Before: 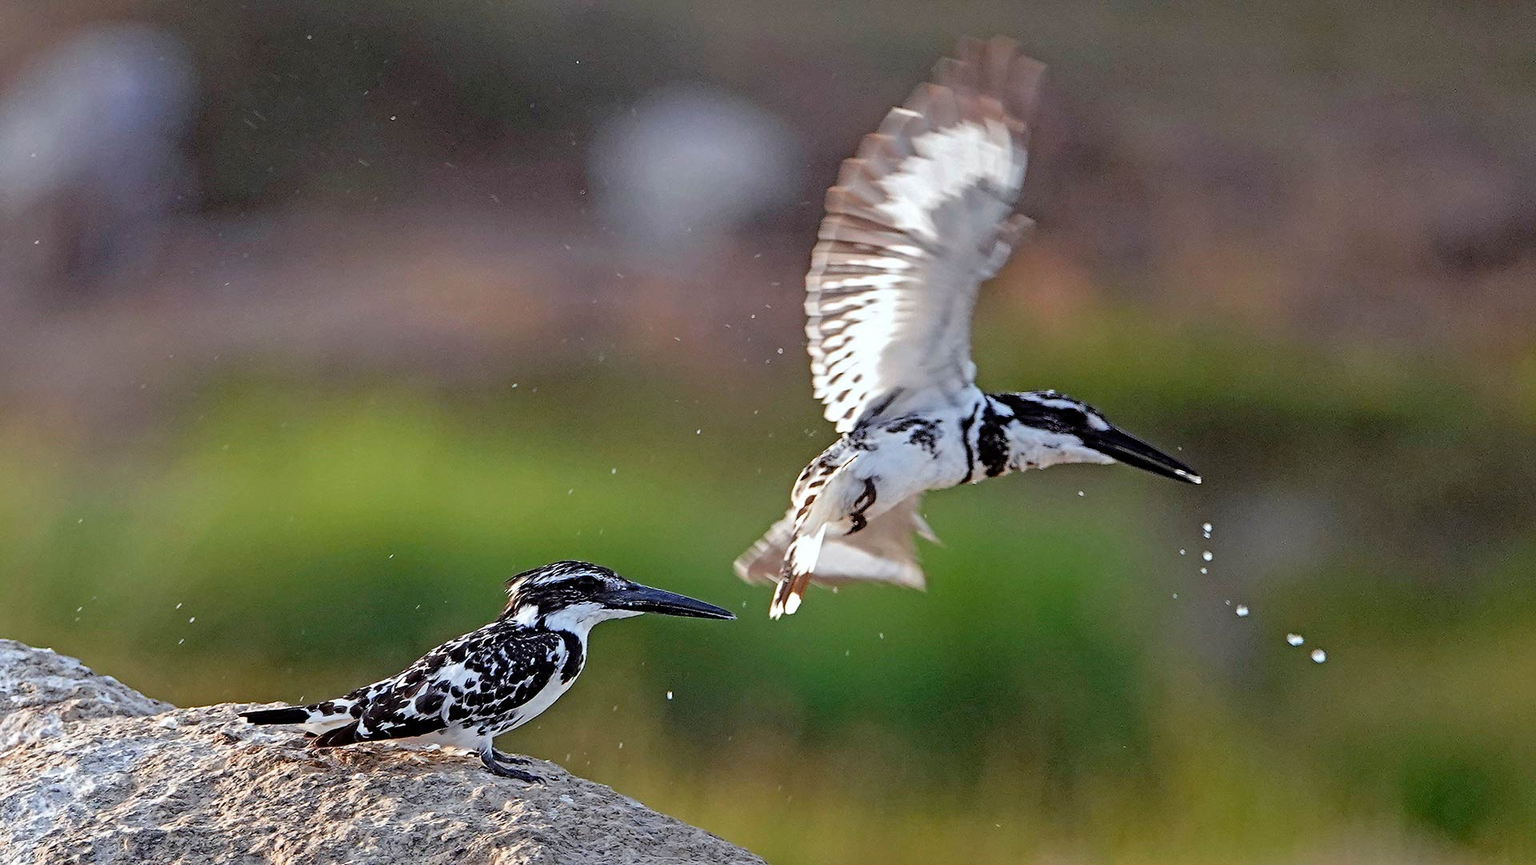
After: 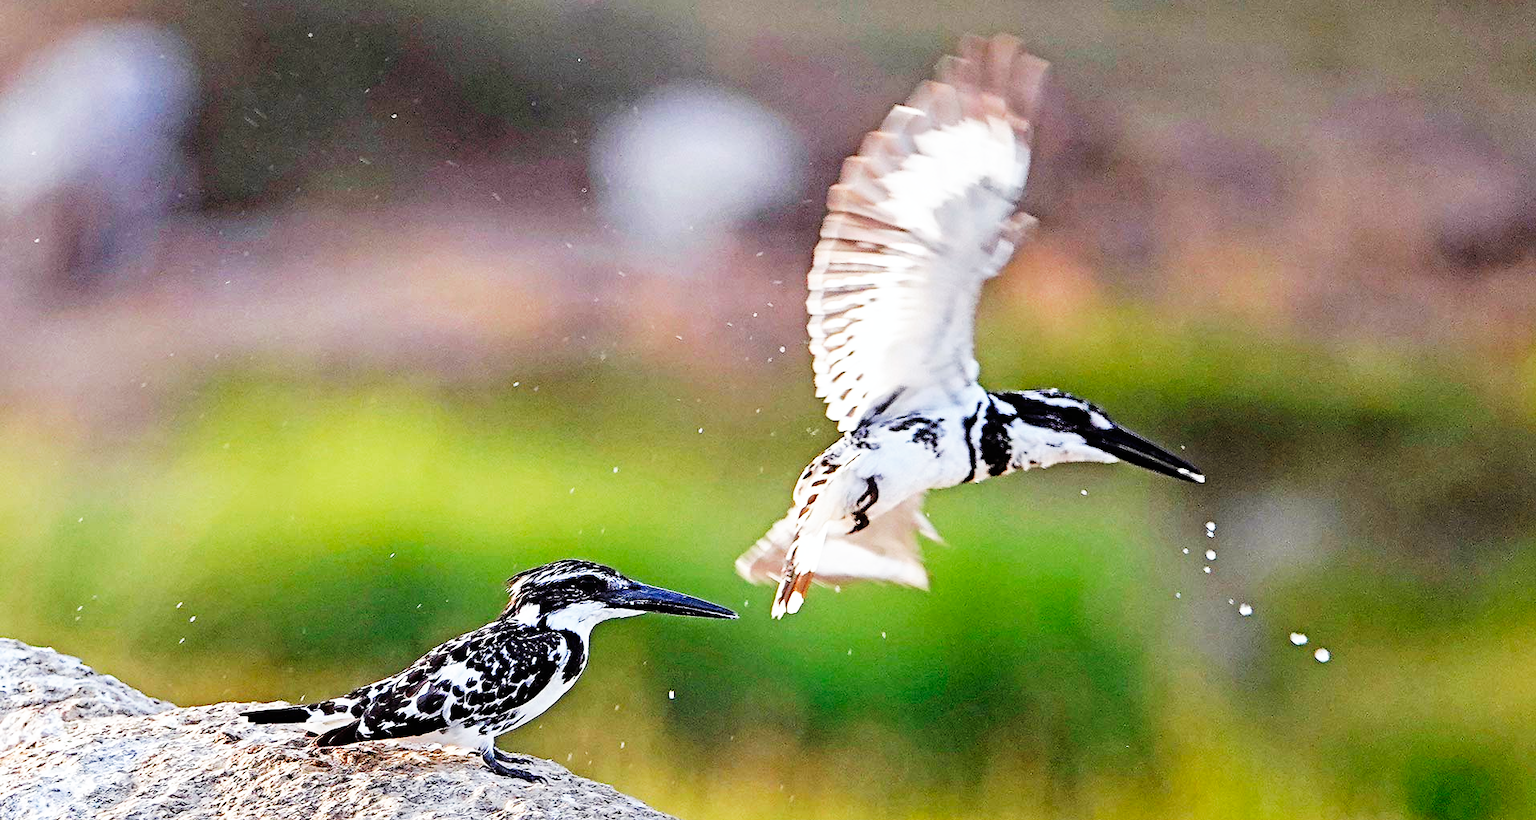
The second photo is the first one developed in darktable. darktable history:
crop: top 0.339%, right 0.258%, bottom 5.009%
base curve: curves: ch0 [(0, 0) (0.007, 0.004) (0.027, 0.03) (0.046, 0.07) (0.207, 0.54) (0.442, 0.872) (0.673, 0.972) (1, 1)], preserve colors none
